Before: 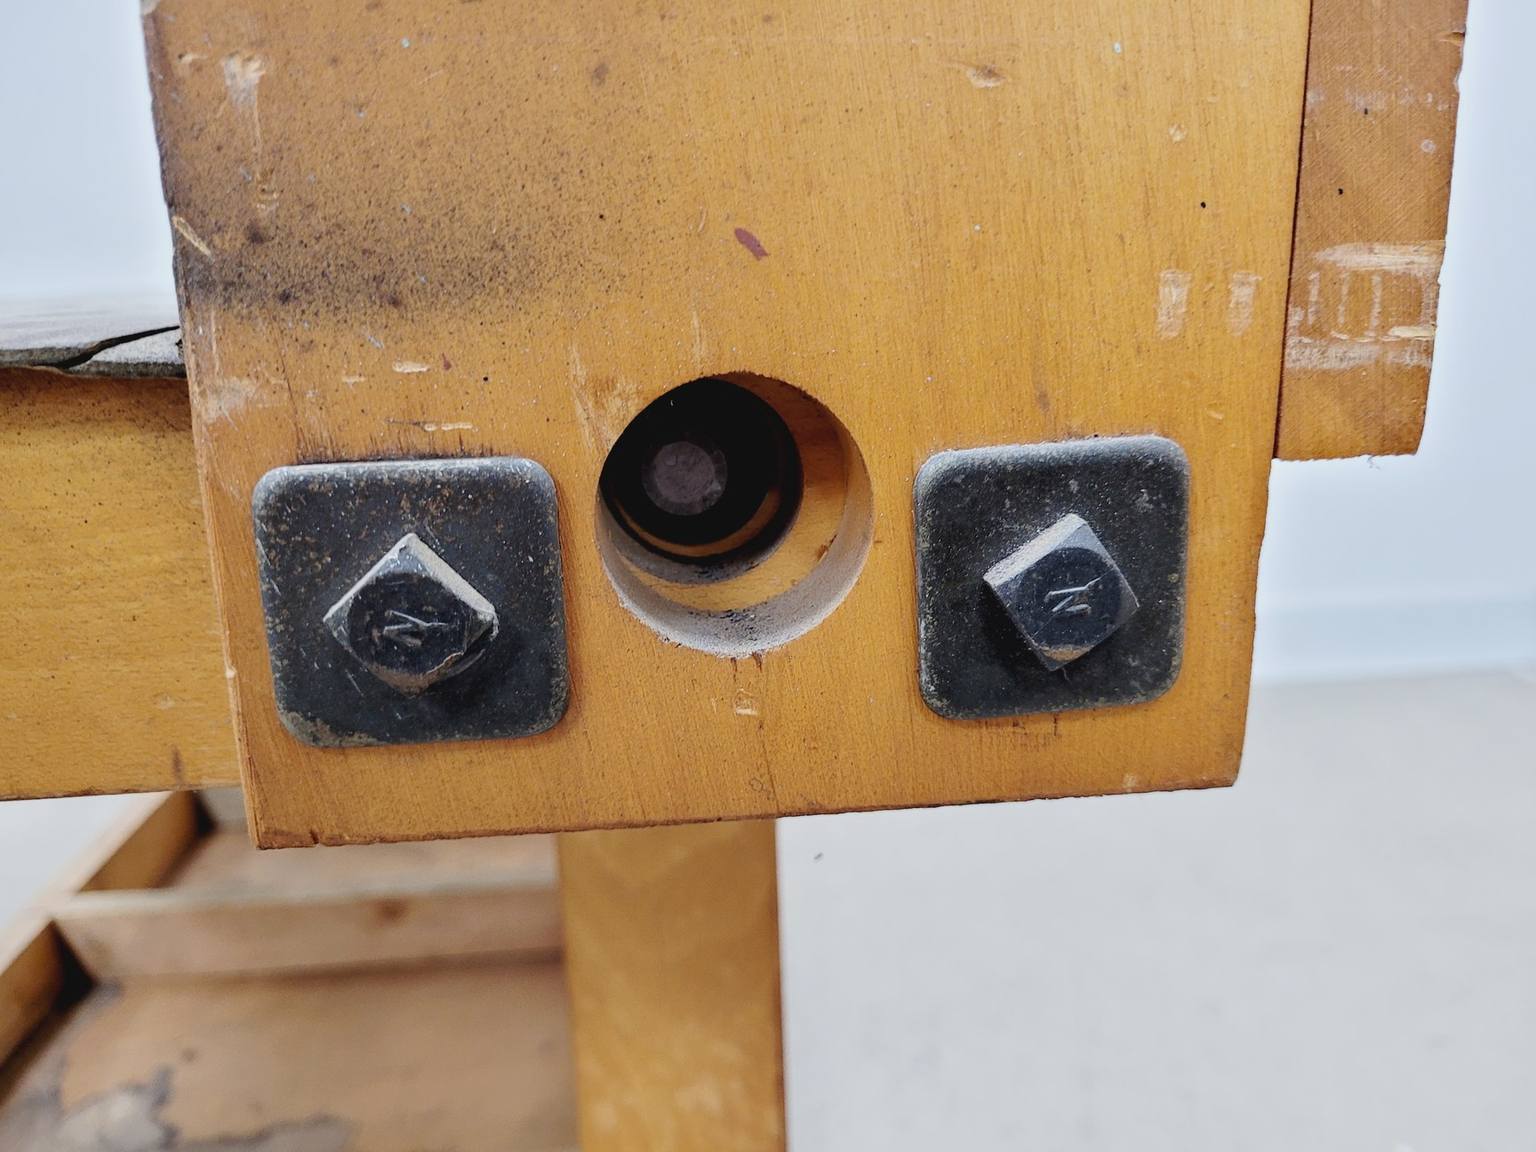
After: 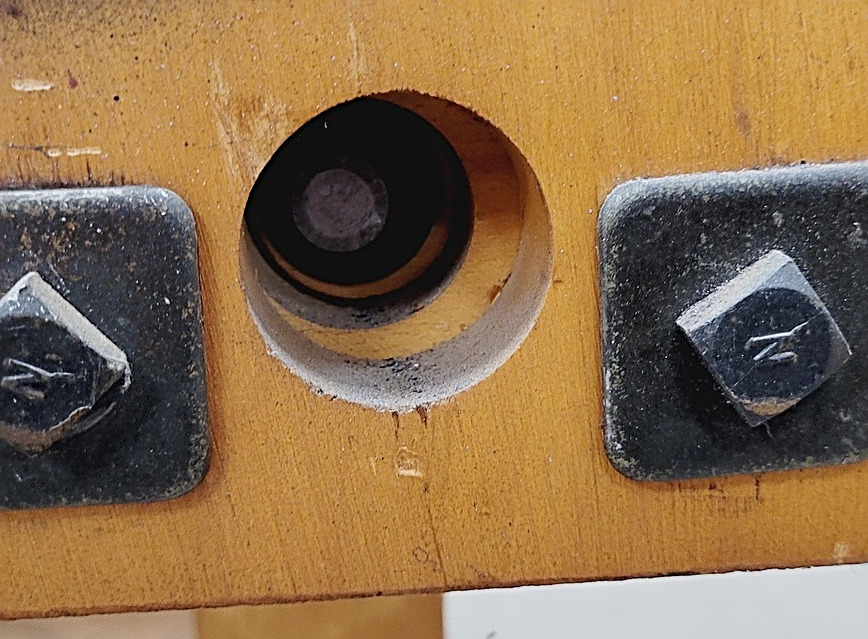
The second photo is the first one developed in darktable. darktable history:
sharpen: radius 3.083
crop: left 24.901%, top 25.346%, right 24.828%, bottom 25.333%
